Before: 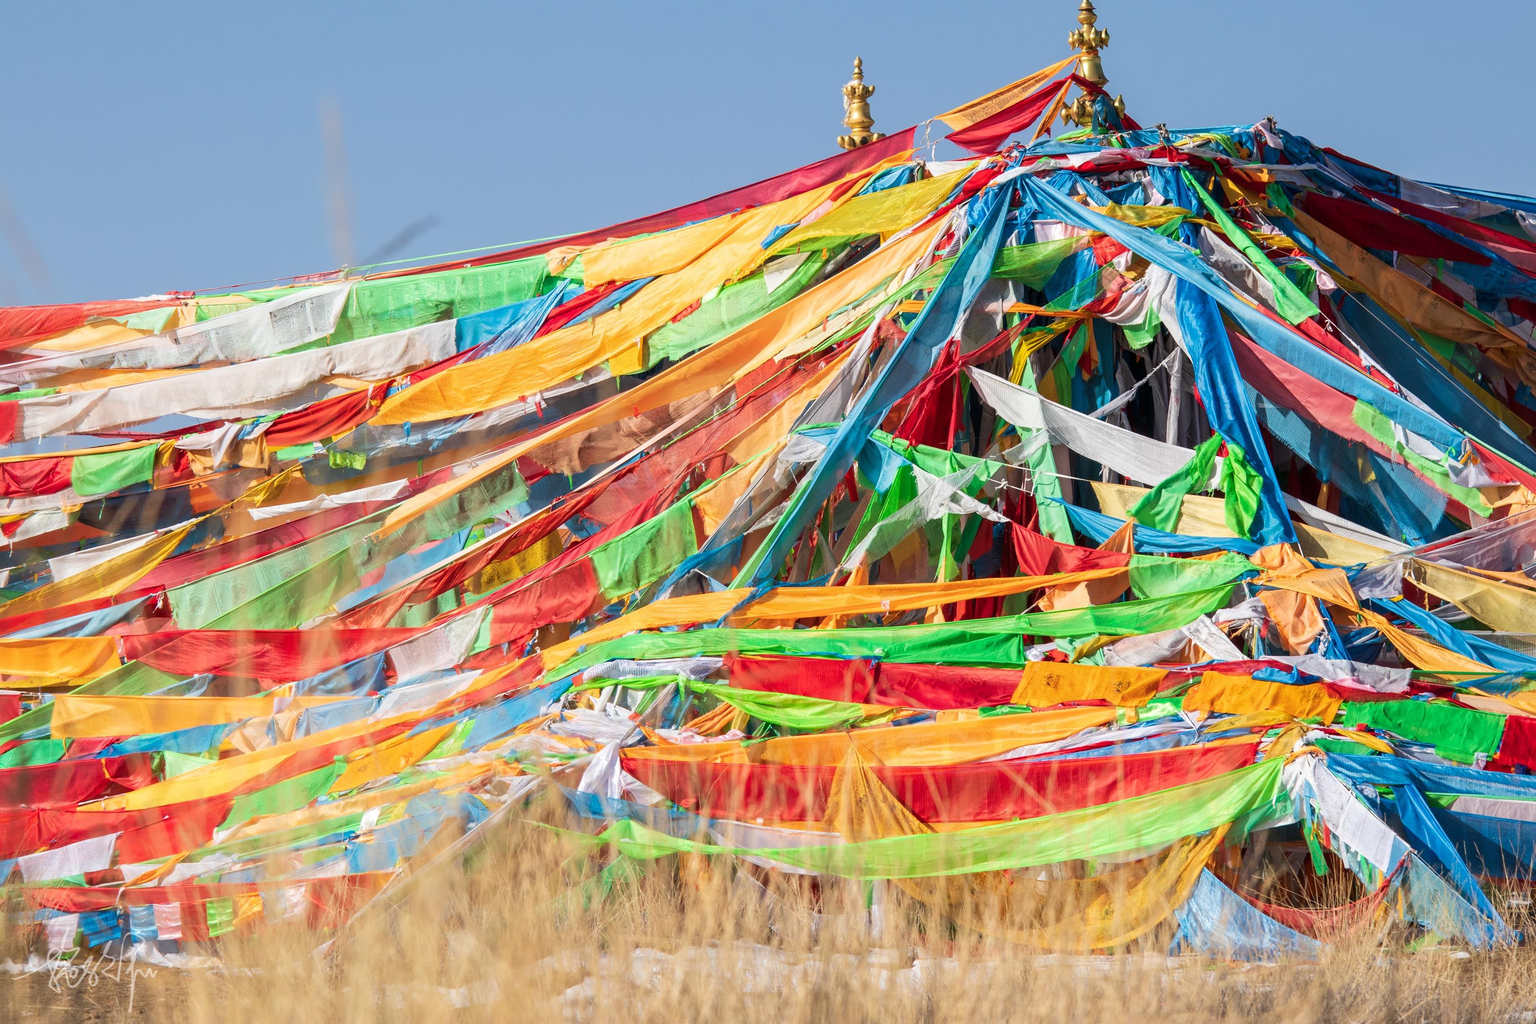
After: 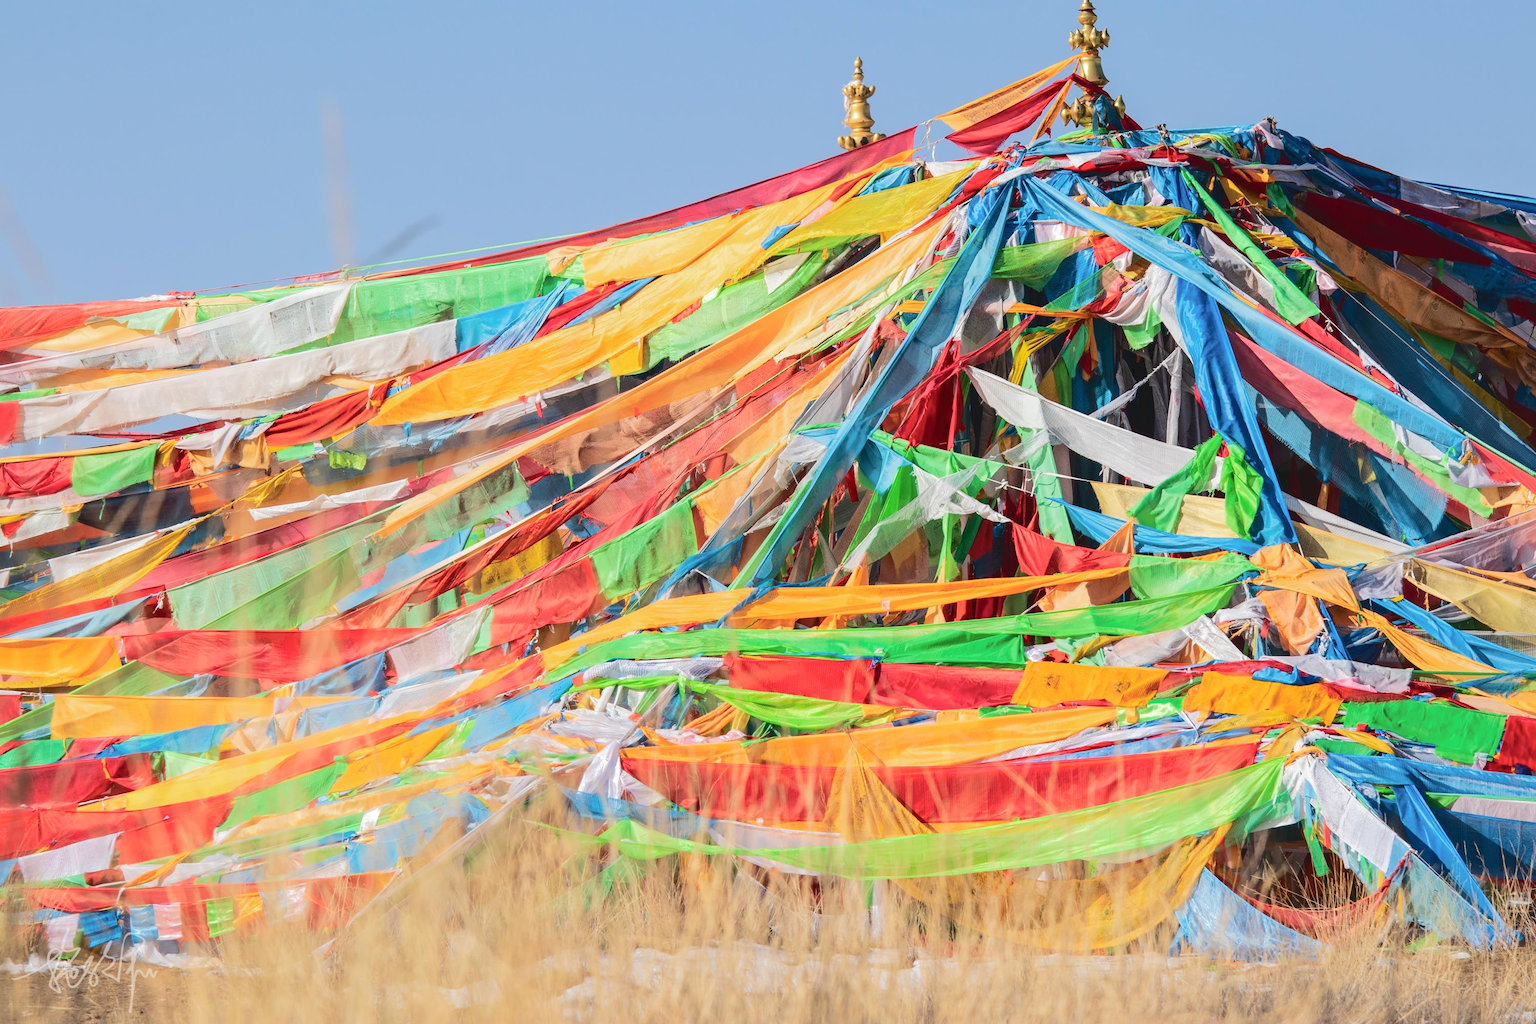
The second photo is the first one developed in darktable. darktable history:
tone curve: curves: ch0 [(0, 0) (0.003, 0.077) (0.011, 0.08) (0.025, 0.083) (0.044, 0.095) (0.069, 0.106) (0.1, 0.12) (0.136, 0.144) (0.177, 0.185) (0.224, 0.231) (0.277, 0.297) (0.335, 0.382) (0.399, 0.471) (0.468, 0.553) (0.543, 0.623) (0.623, 0.689) (0.709, 0.75) (0.801, 0.81) (0.898, 0.873) (1, 1)], color space Lab, independent channels, preserve colors none
